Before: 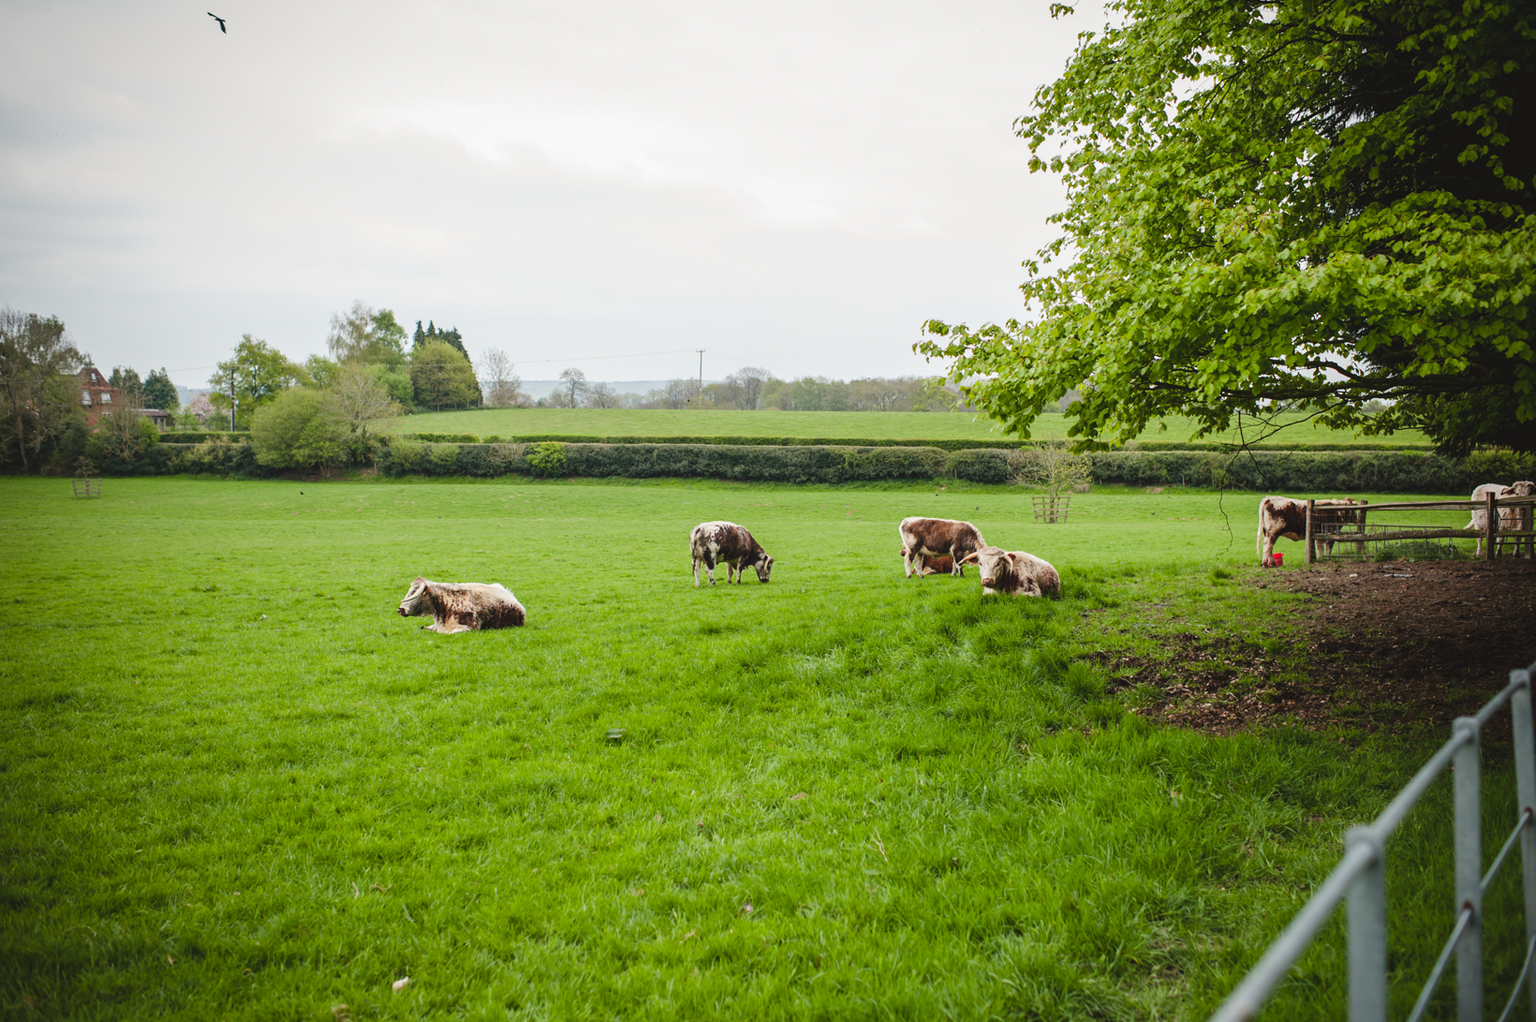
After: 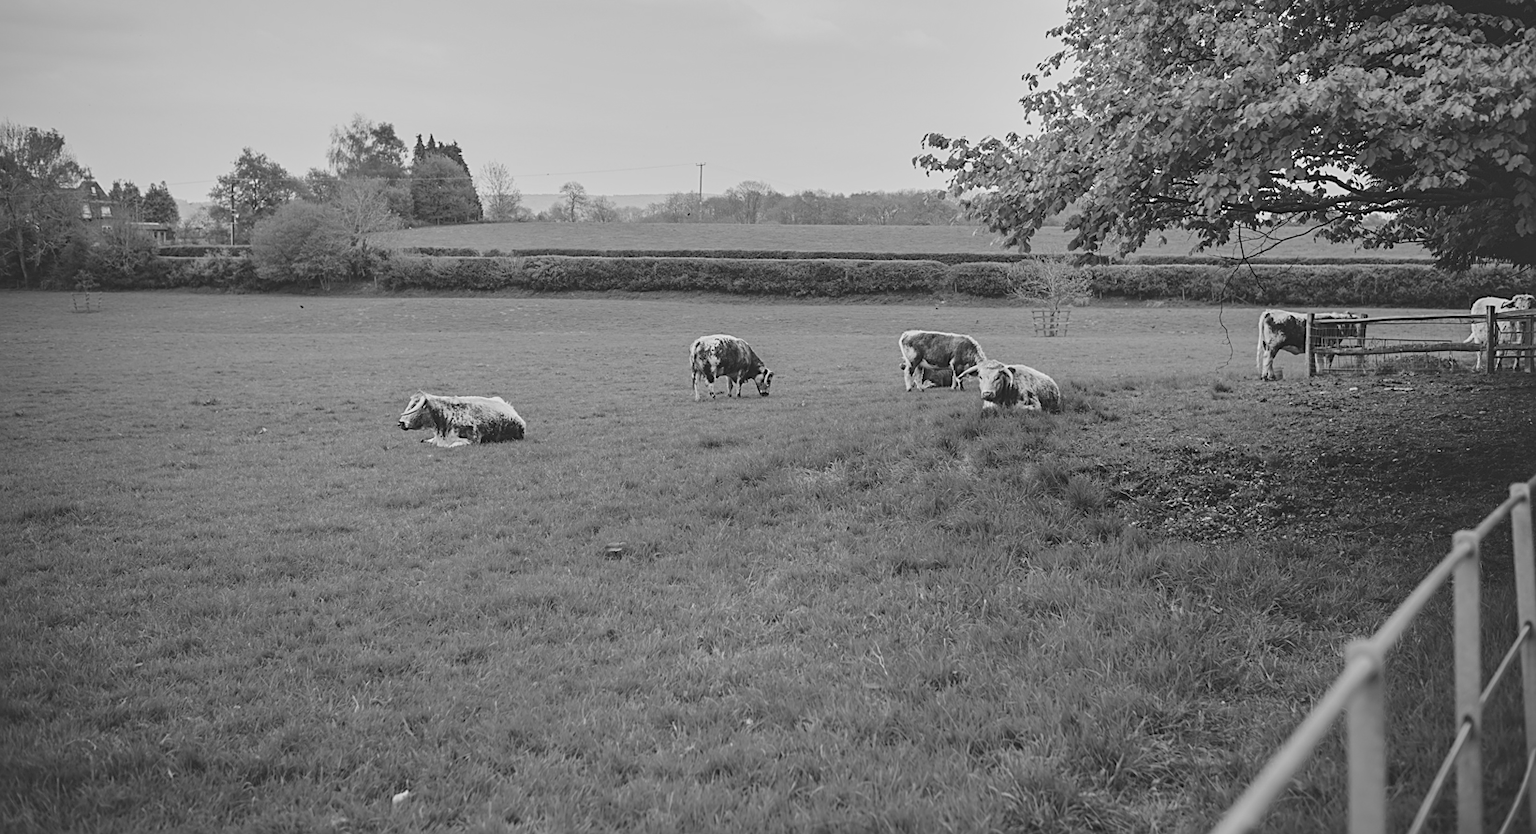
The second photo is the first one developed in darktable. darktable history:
crop and rotate: top 18.292%
exposure: exposure 0.406 EV, compensate exposure bias true, compensate highlight preservation false
color balance rgb: linear chroma grading › global chroma 13.904%, perceptual saturation grading › global saturation 30.714%, global vibrance 24.517%, contrast -24.756%
color calibration: output gray [0.253, 0.26, 0.487, 0], gray › normalize channels true, illuminant same as pipeline (D50), adaptation XYZ, x 0.346, y 0.358, temperature 5008.73 K, gamut compression 0.029
sharpen: amount 0.493
shadows and highlights: low approximation 0.01, soften with gaussian
